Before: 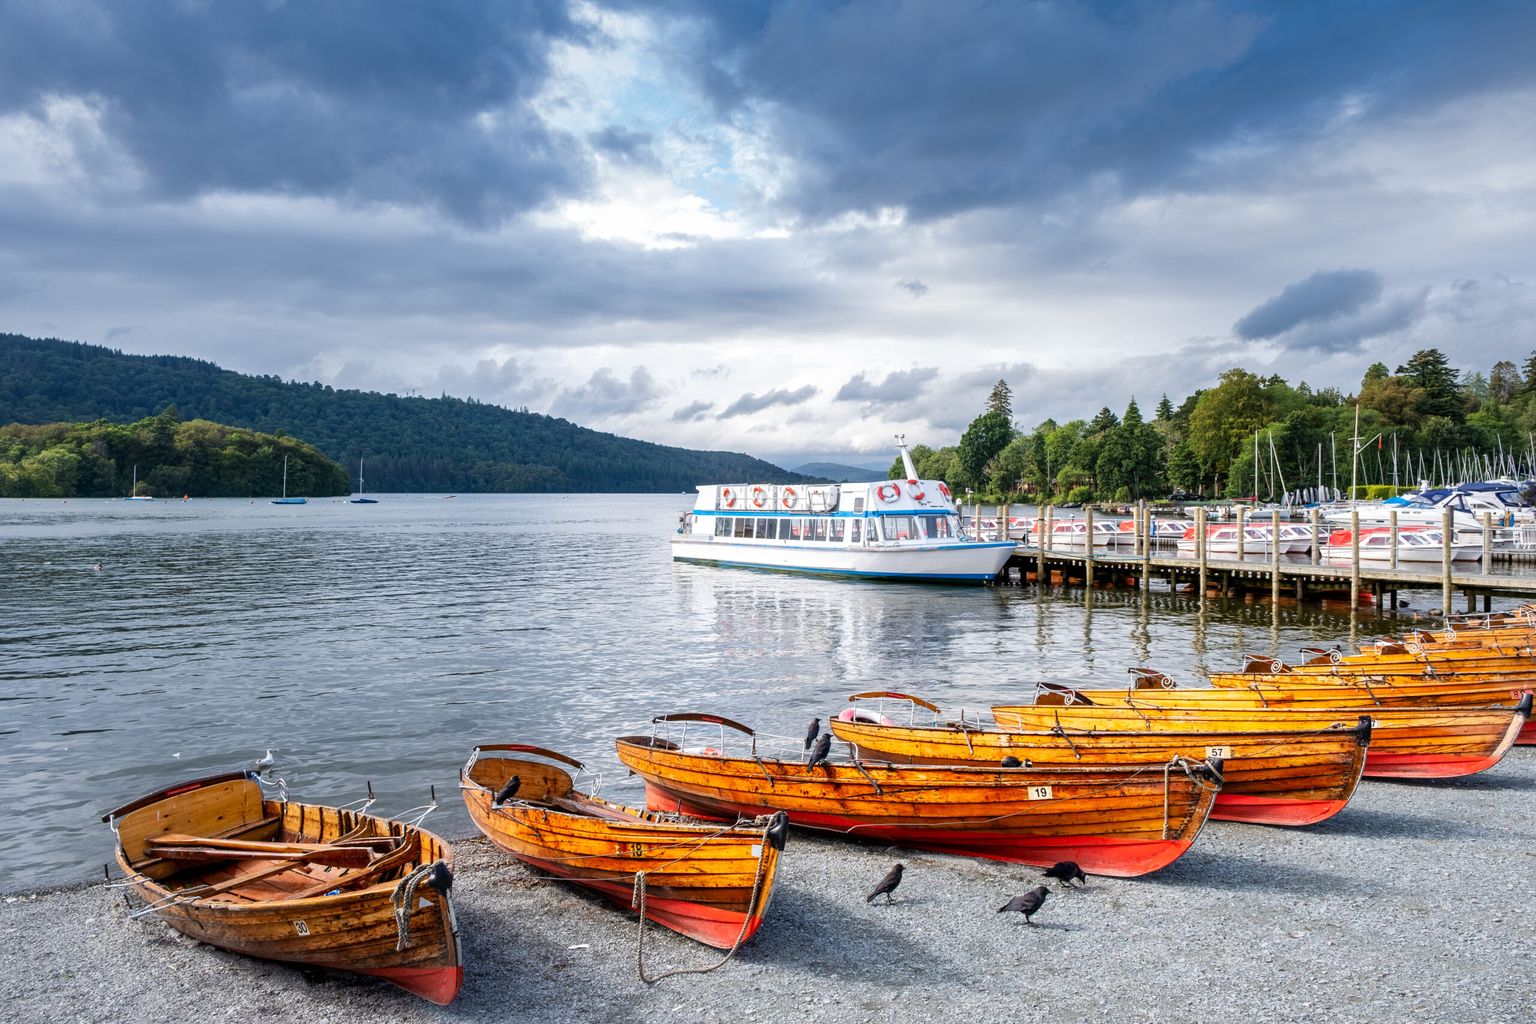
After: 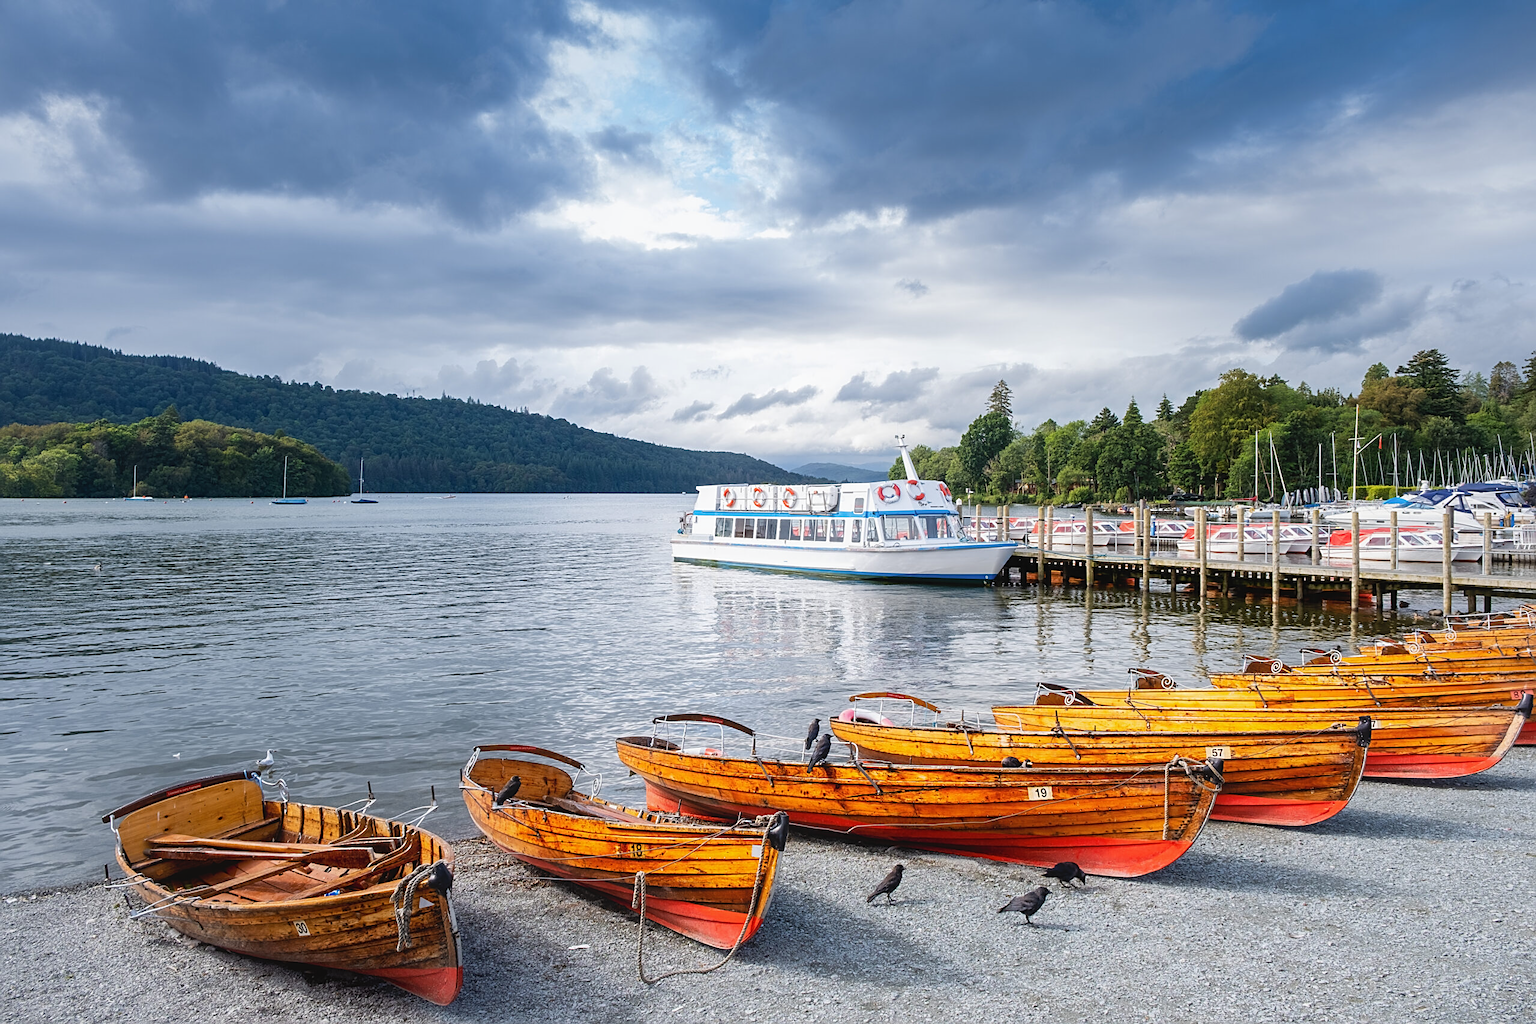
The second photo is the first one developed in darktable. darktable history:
contrast equalizer: octaves 7, y [[0.6 ×6], [0.55 ×6], [0 ×6], [0 ×6], [0 ×6]], mix -0.3
sharpen: on, module defaults
white balance: emerald 1
